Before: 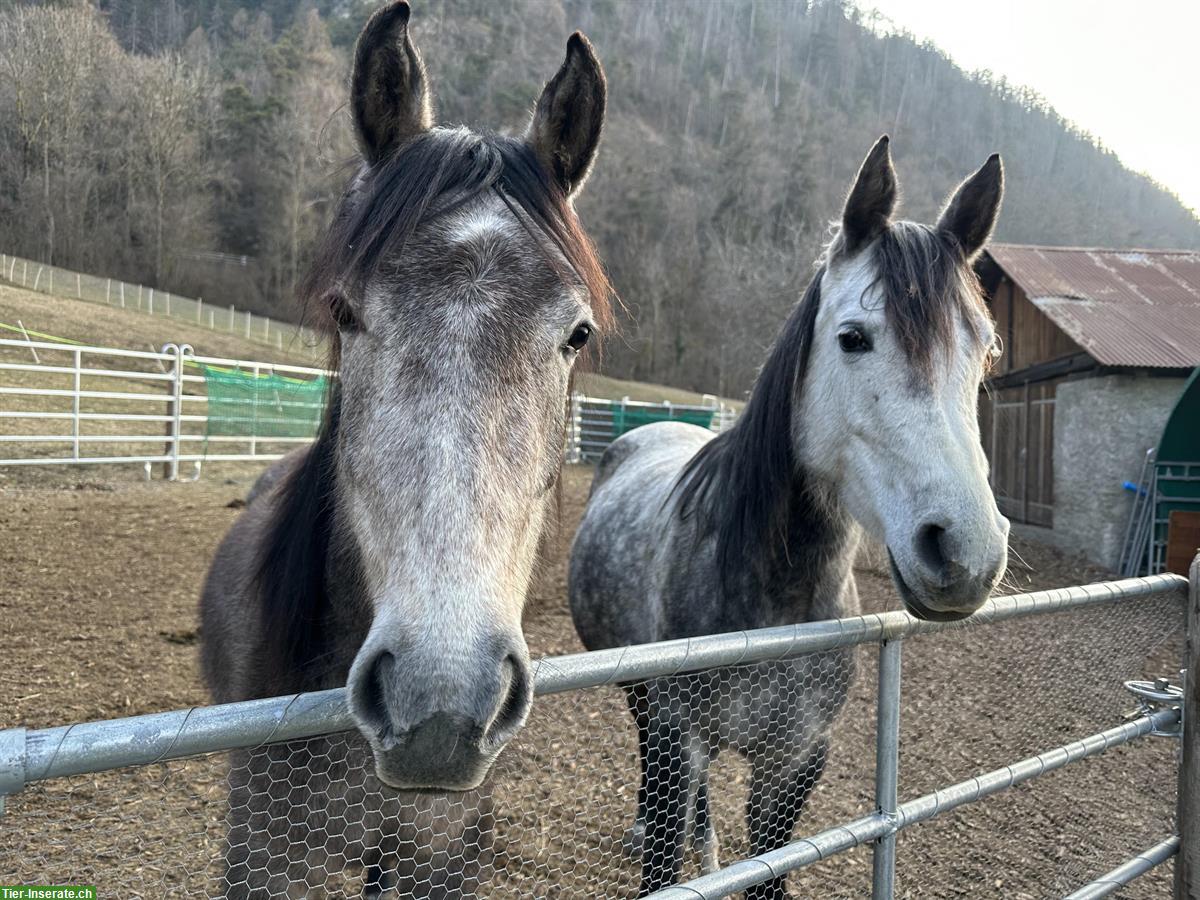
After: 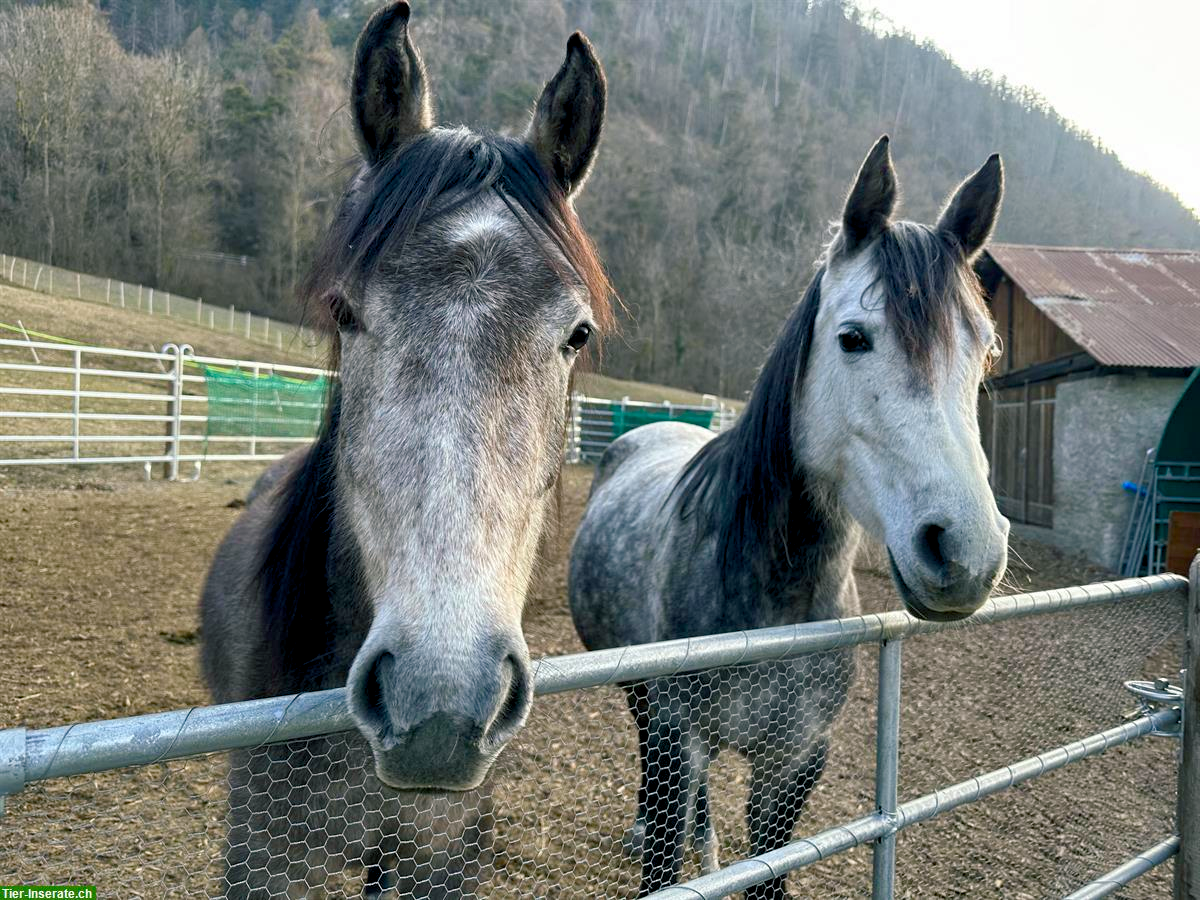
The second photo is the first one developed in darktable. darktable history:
color balance rgb: shadows lift › chroma 2.479%, shadows lift › hue 193.16°, power › hue 212.96°, global offset › luminance -0.468%, perceptual saturation grading › global saturation 34.553%, perceptual saturation grading › highlights -25.211%, perceptual saturation grading › shadows 25.939%, global vibrance 9.834%
